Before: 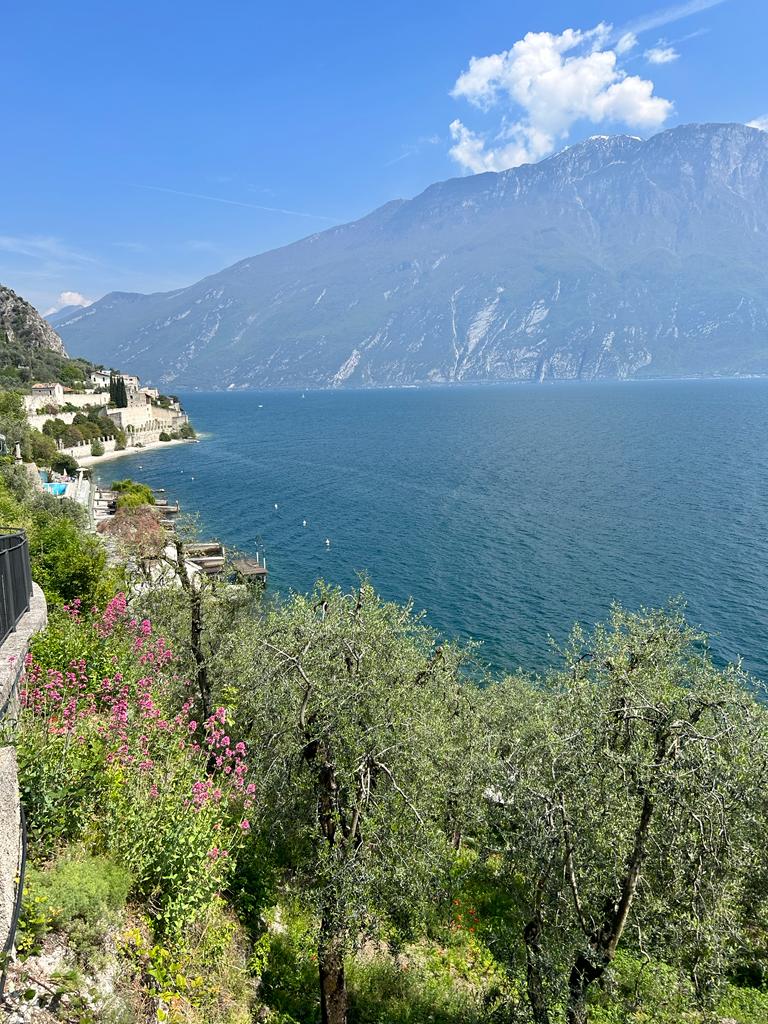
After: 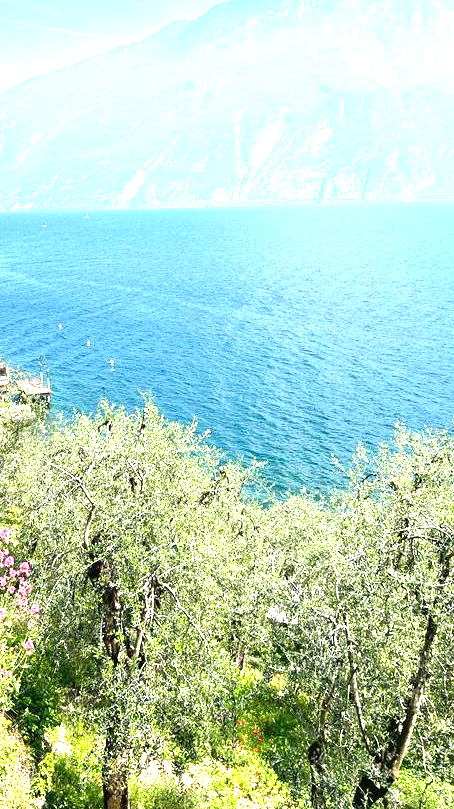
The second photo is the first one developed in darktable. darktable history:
levels: mode automatic, levels [0.116, 0.574, 1]
crop and rotate: left 28.181%, top 17.592%, right 12.661%, bottom 3.317%
exposure: black level correction 0, exposure 2.001 EV, compensate highlight preservation false
